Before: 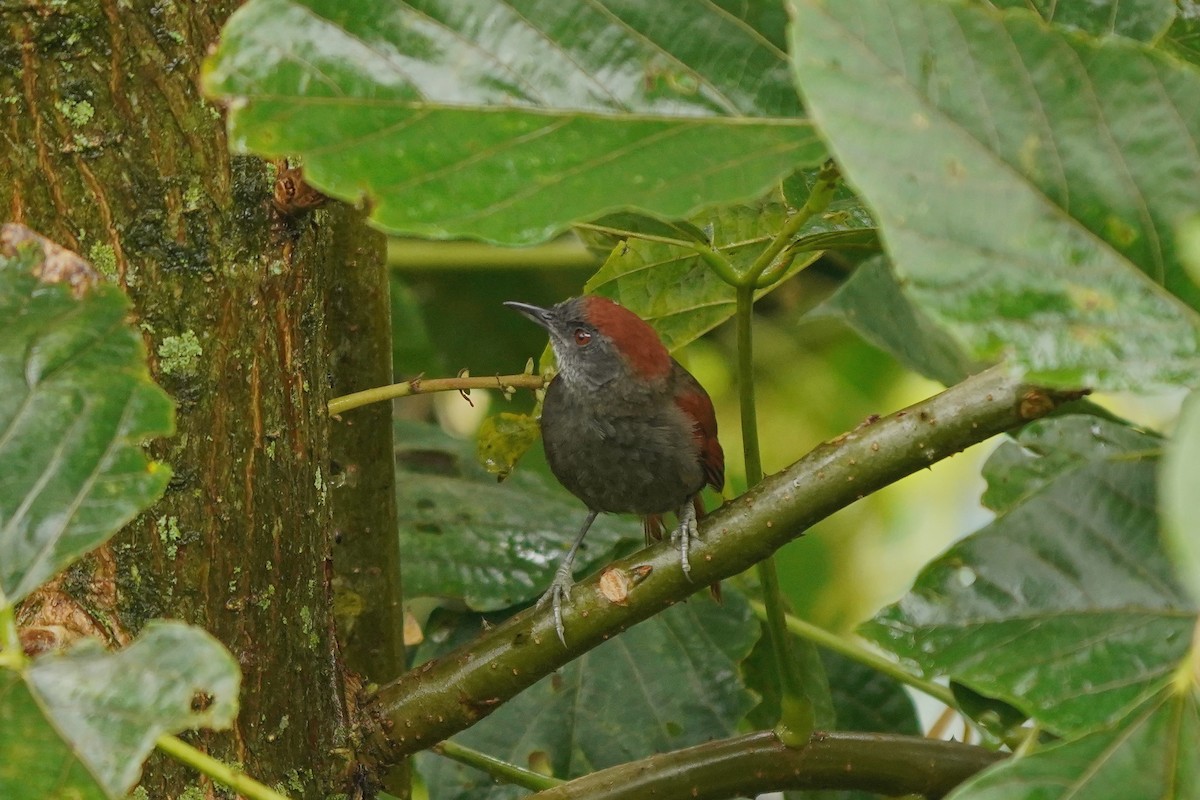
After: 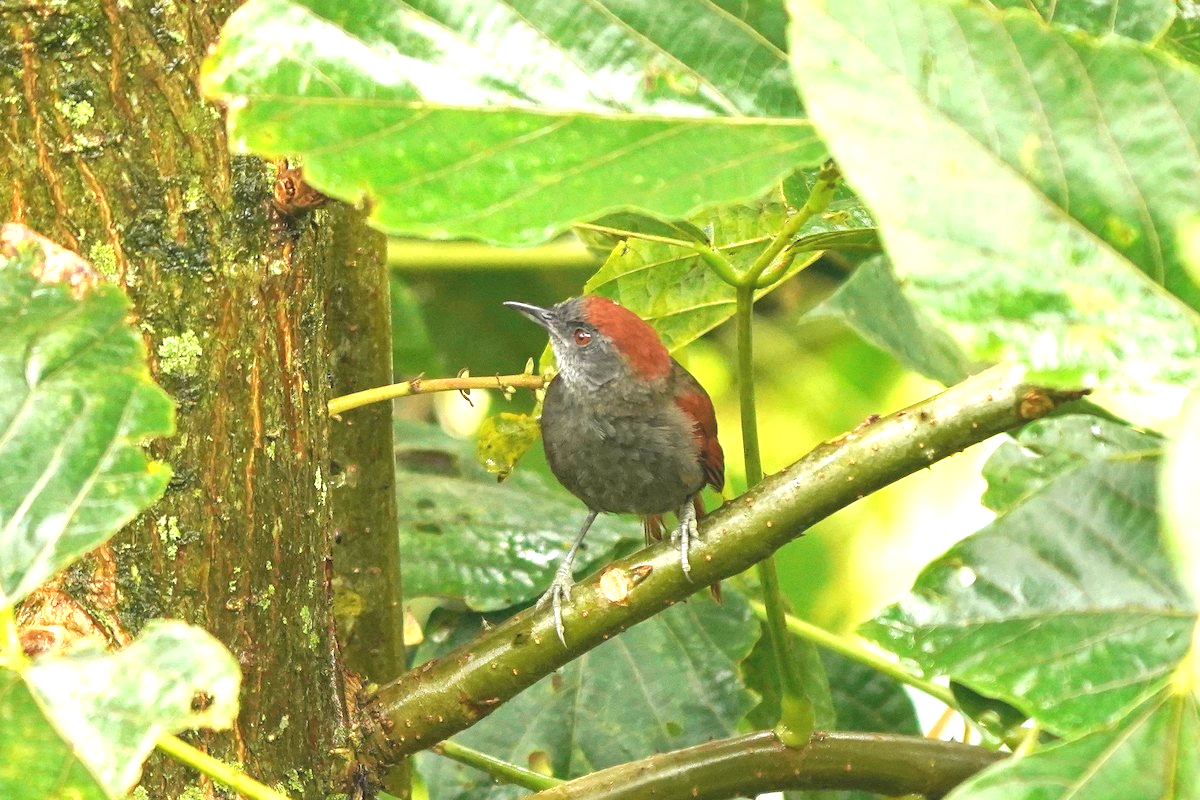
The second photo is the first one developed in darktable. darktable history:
exposure: black level correction 0, exposure 1.741 EV, compensate highlight preservation false
